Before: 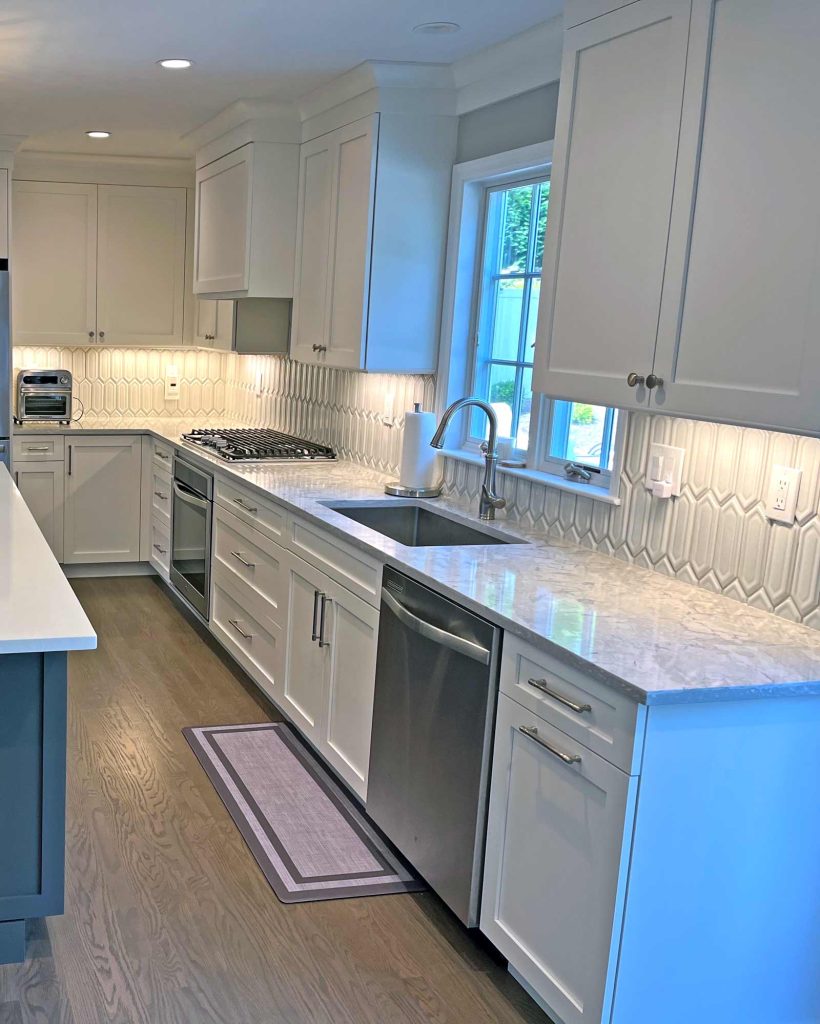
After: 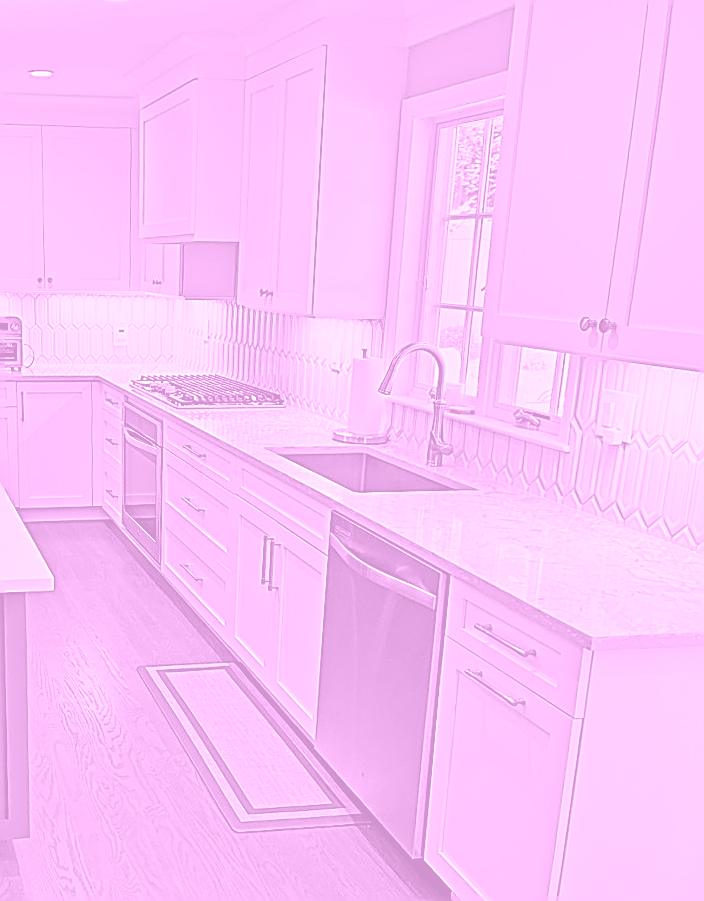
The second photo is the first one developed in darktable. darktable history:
colorize: hue 331.2°, saturation 75%, source mix 30.28%, lightness 70.52%, version 1
sharpen: amount 2
contrast brightness saturation: contrast 0.1, saturation -0.36
crop: left 3.305%, top 6.436%, right 6.389%, bottom 3.258%
rotate and perspective: rotation 0.074°, lens shift (vertical) 0.096, lens shift (horizontal) -0.041, crop left 0.043, crop right 0.952, crop top 0.024, crop bottom 0.979
